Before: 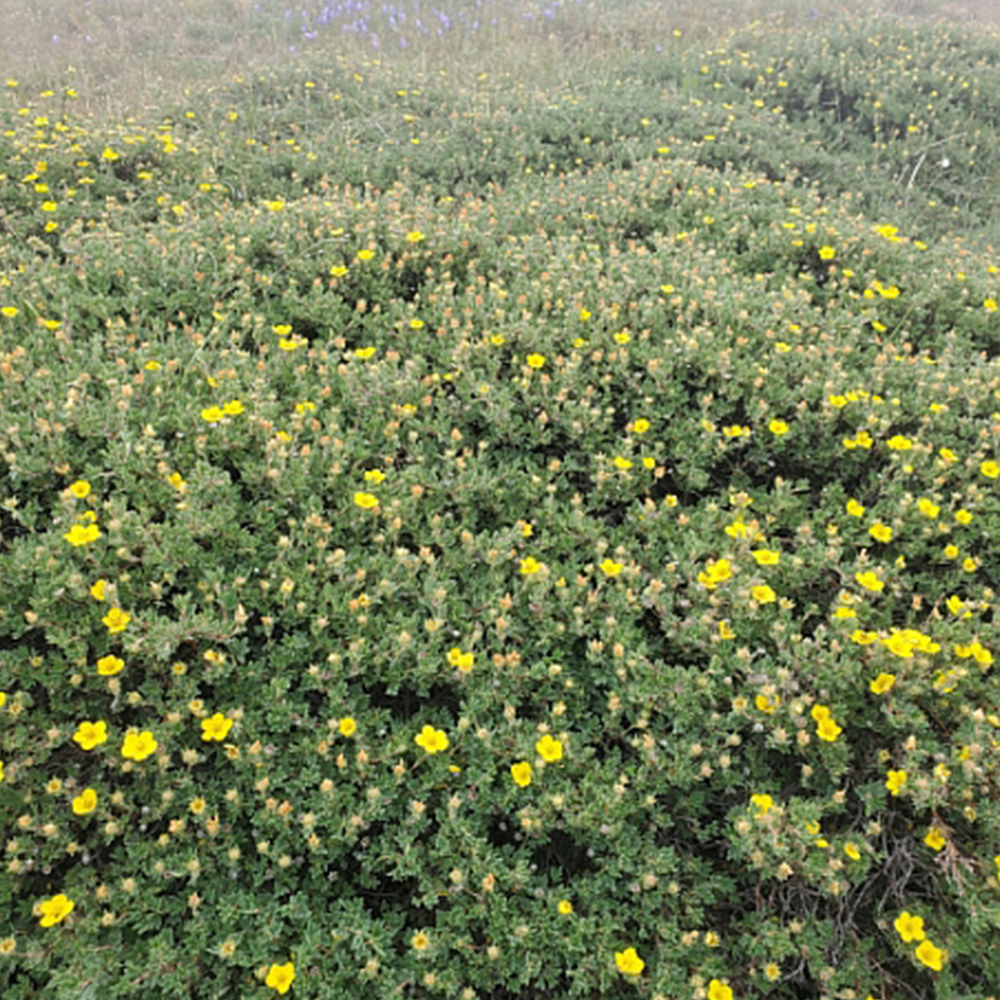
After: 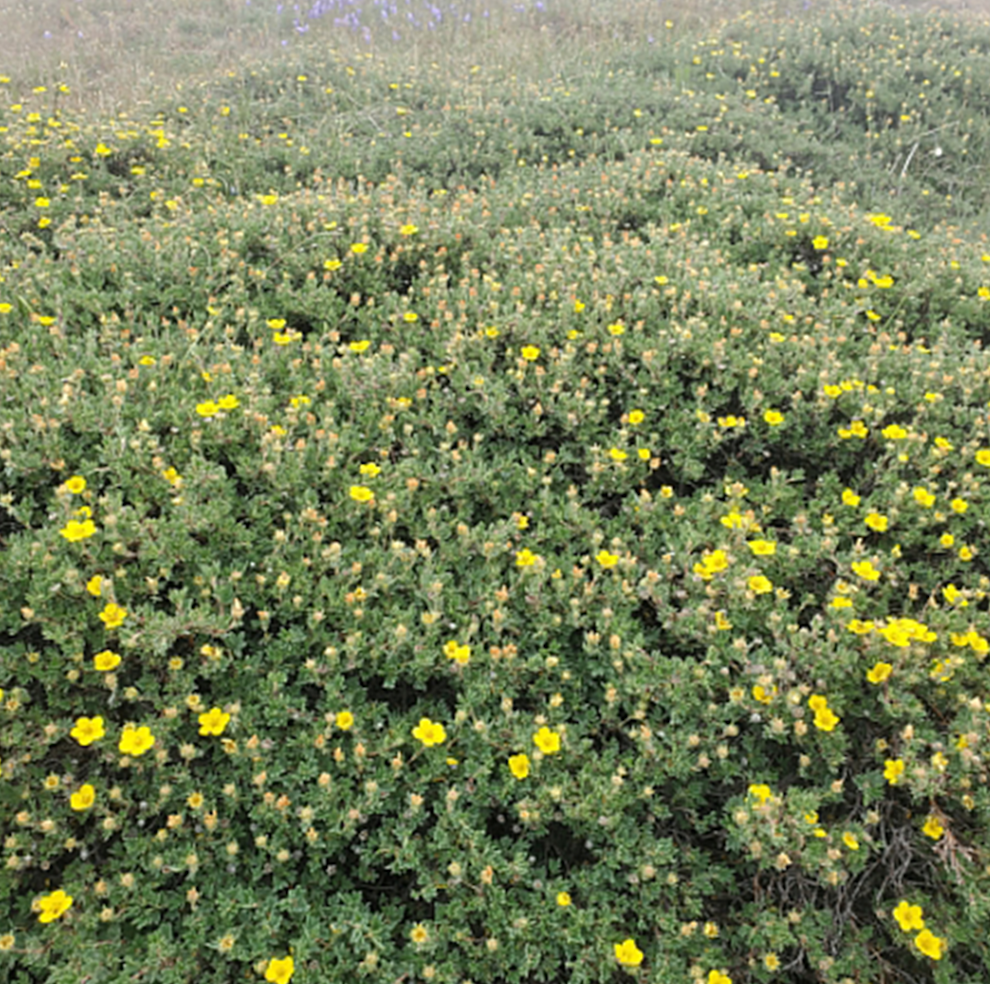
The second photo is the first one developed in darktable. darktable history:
rotate and perspective: rotation -0.45°, automatic cropping original format, crop left 0.008, crop right 0.992, crop top 0.012, crop bottom 0.988
tone equalizer: -7 EV 0.13 EV, smoothing diameter 25%, edges refinement/feathering 10, preserve details guided filter
